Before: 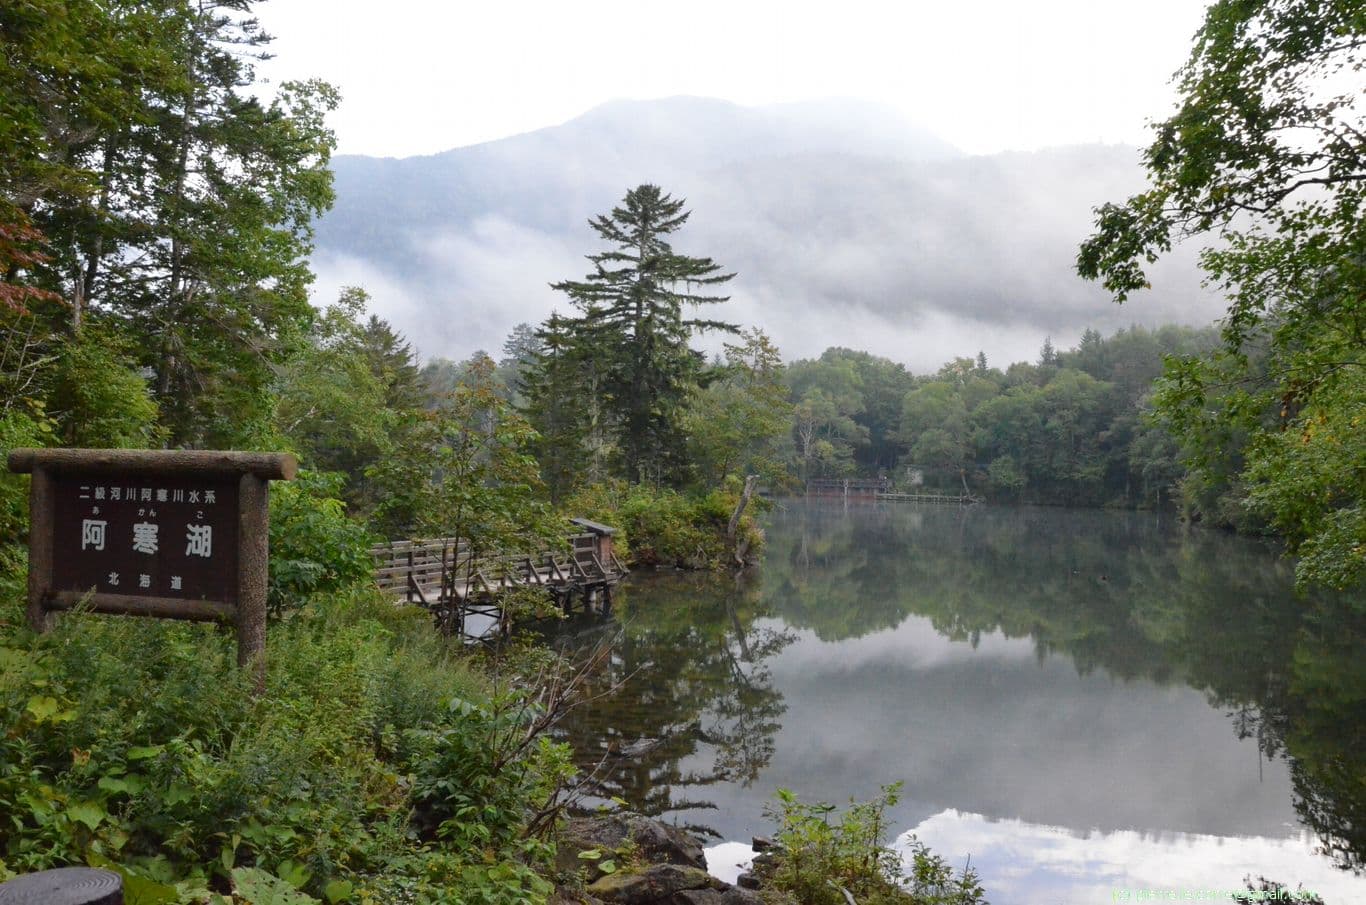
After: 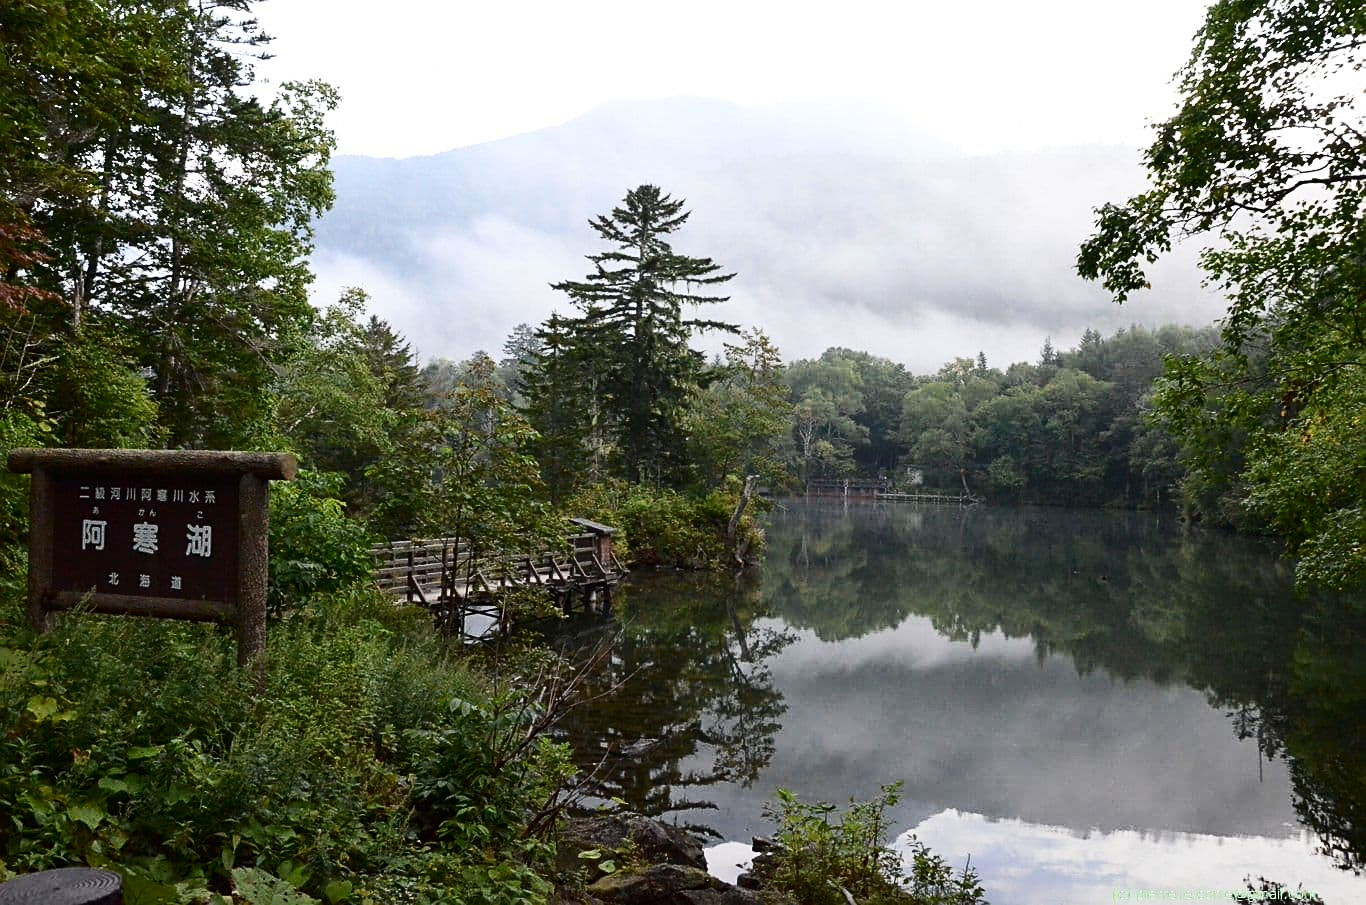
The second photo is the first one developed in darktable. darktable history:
graduated density: rotation -180°, offset 27.42
contrast brightness saturation: contrast 0.28
sharpen: on, module defaults
